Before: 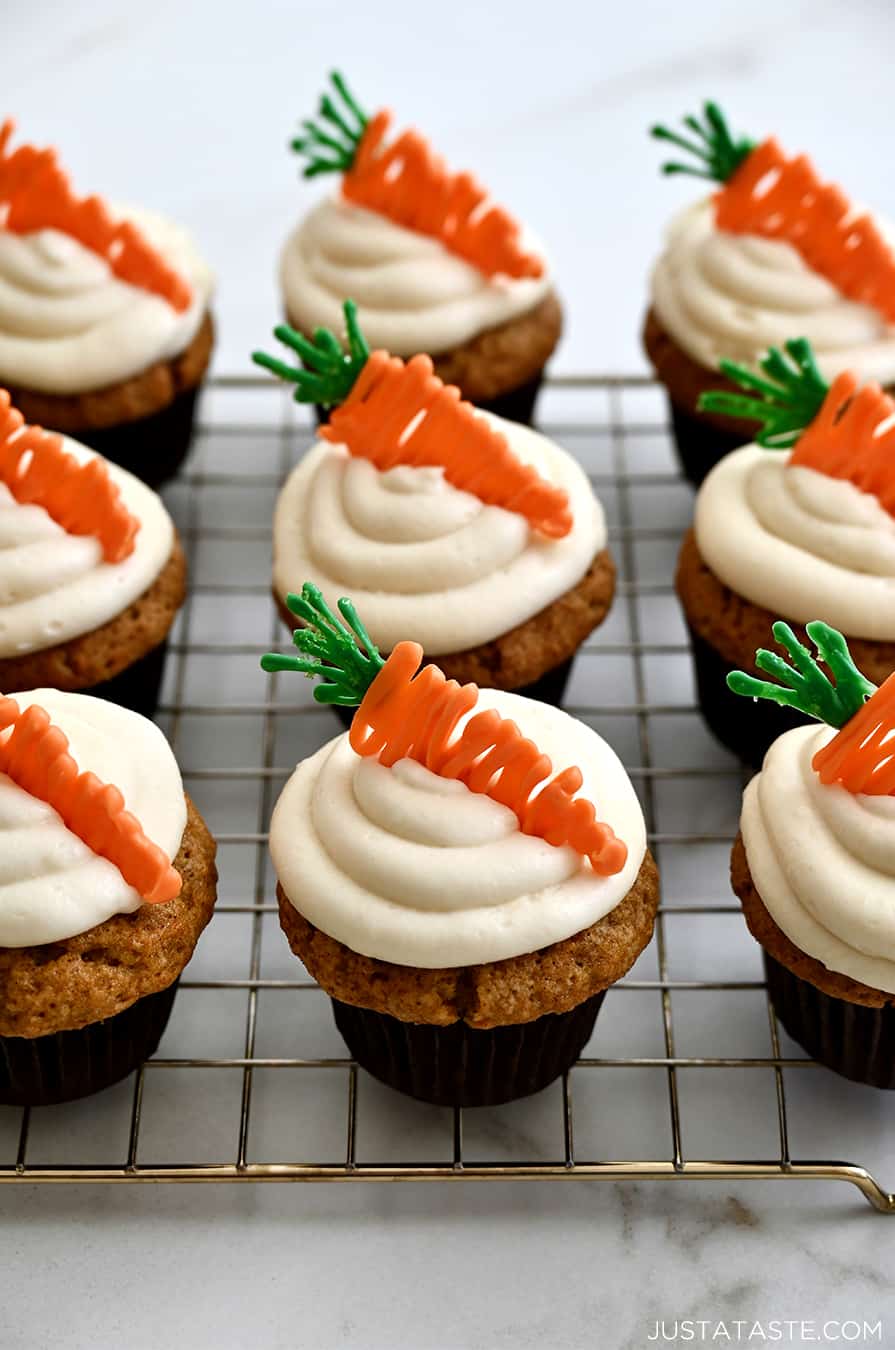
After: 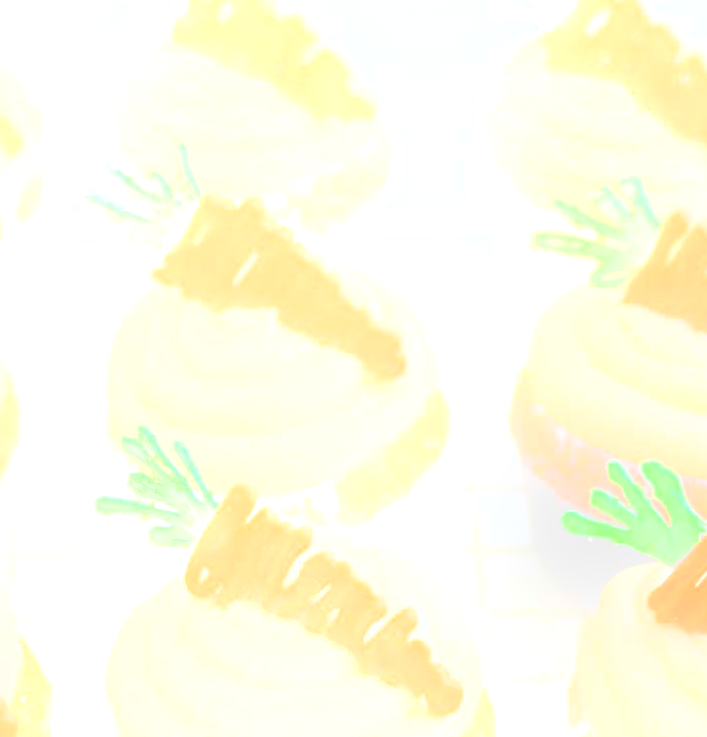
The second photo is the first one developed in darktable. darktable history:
rotate and perspective: rotation -0.45°, automatic cropping original format, crop left 0.008, crop right 0.992, crop top 0.012, crop bottom 0.988
bloom: size 25%, threshold 5%, strength 90%
crop: left 18.38%, top 11.092%, right 2.134%, bottom 33.217%
